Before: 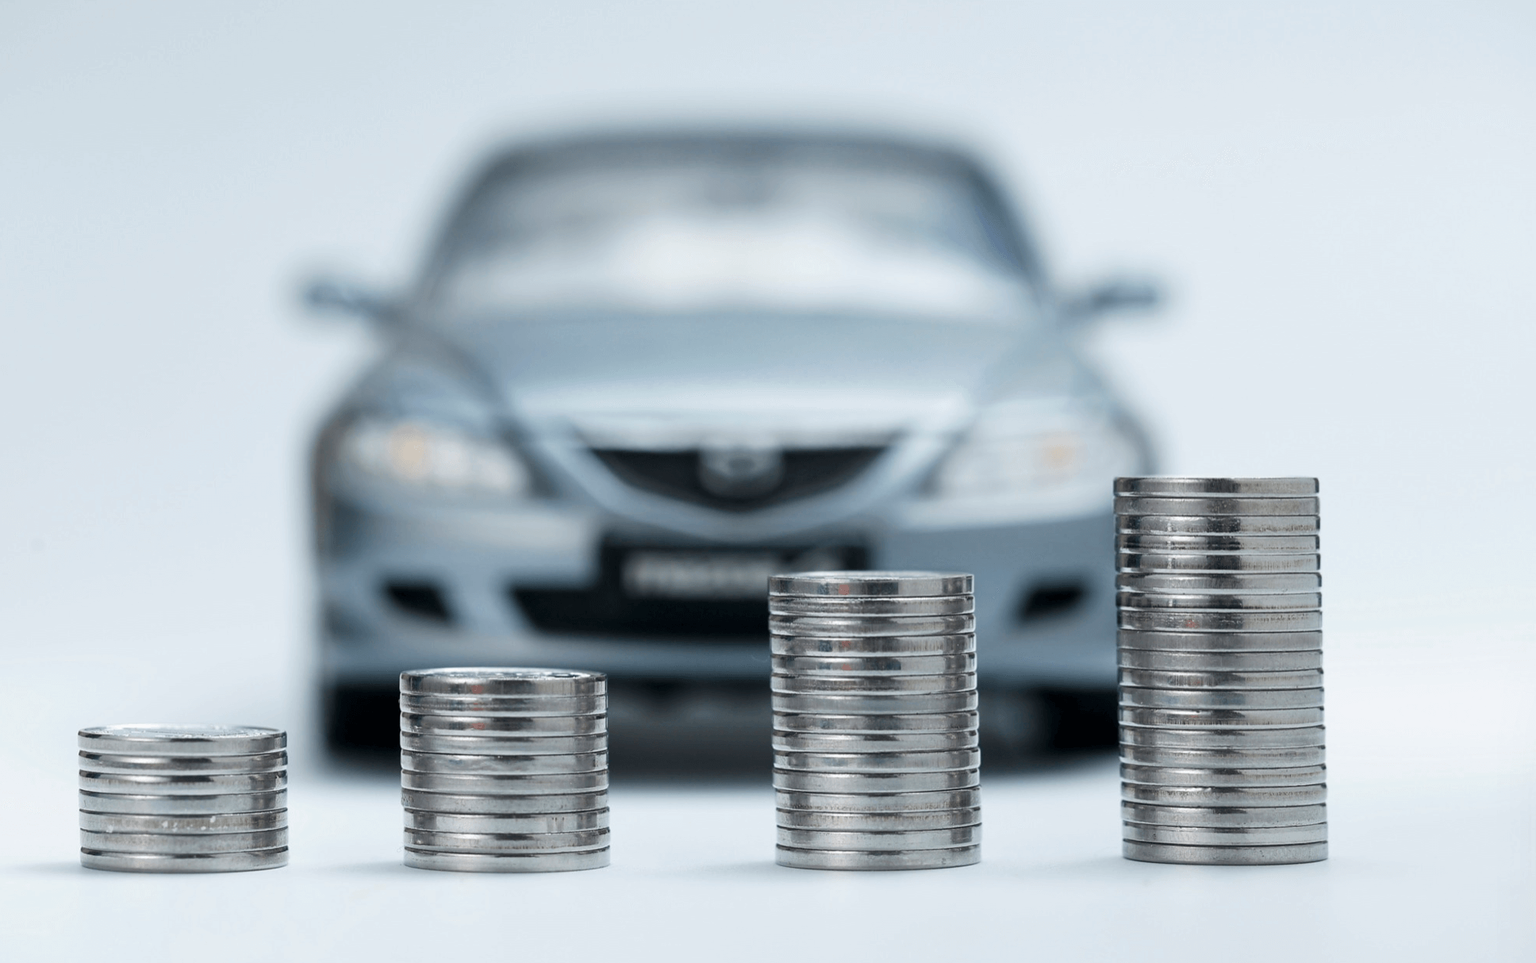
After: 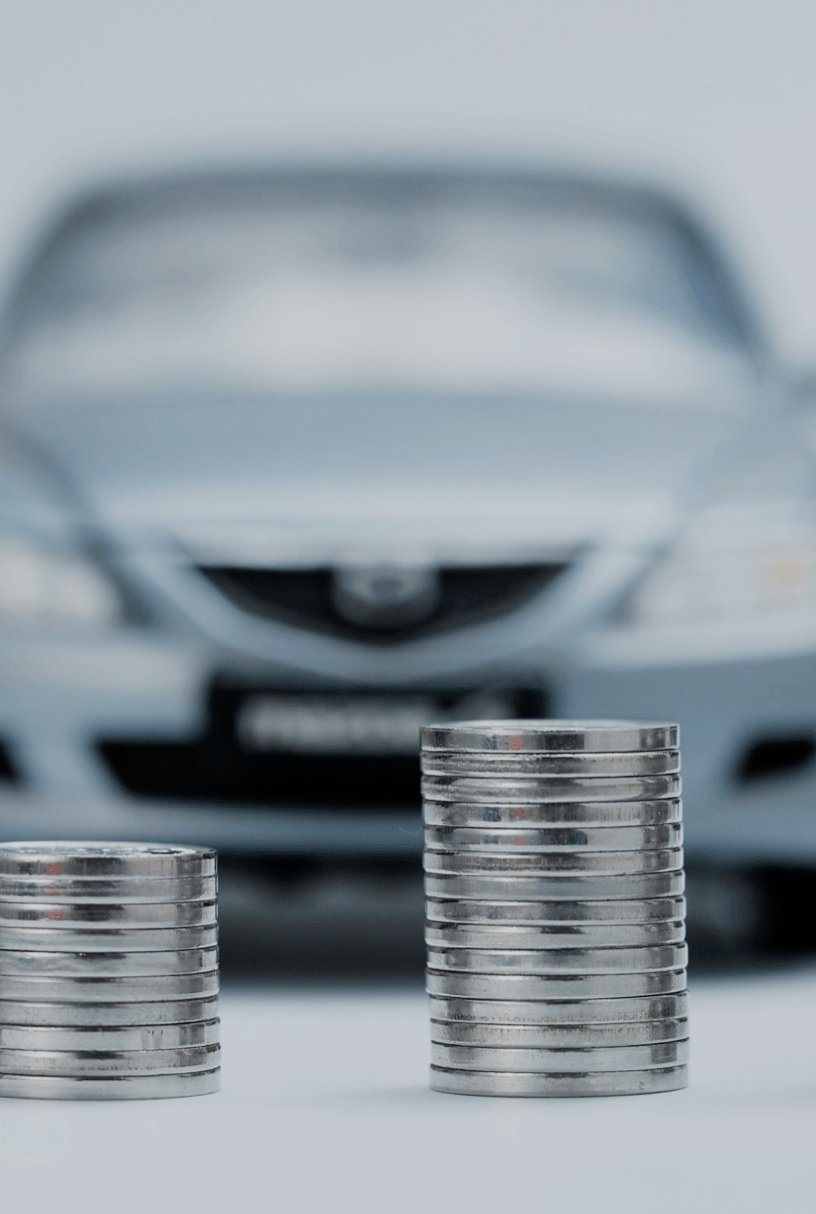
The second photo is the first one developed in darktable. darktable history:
filmic rgb: black relative exposure -7.65 EV, white relative exposure 4.56 EV, hardness 3.61, iterations of high-quality reconstruction 0
crop: left 28.322%, right 29.485%
